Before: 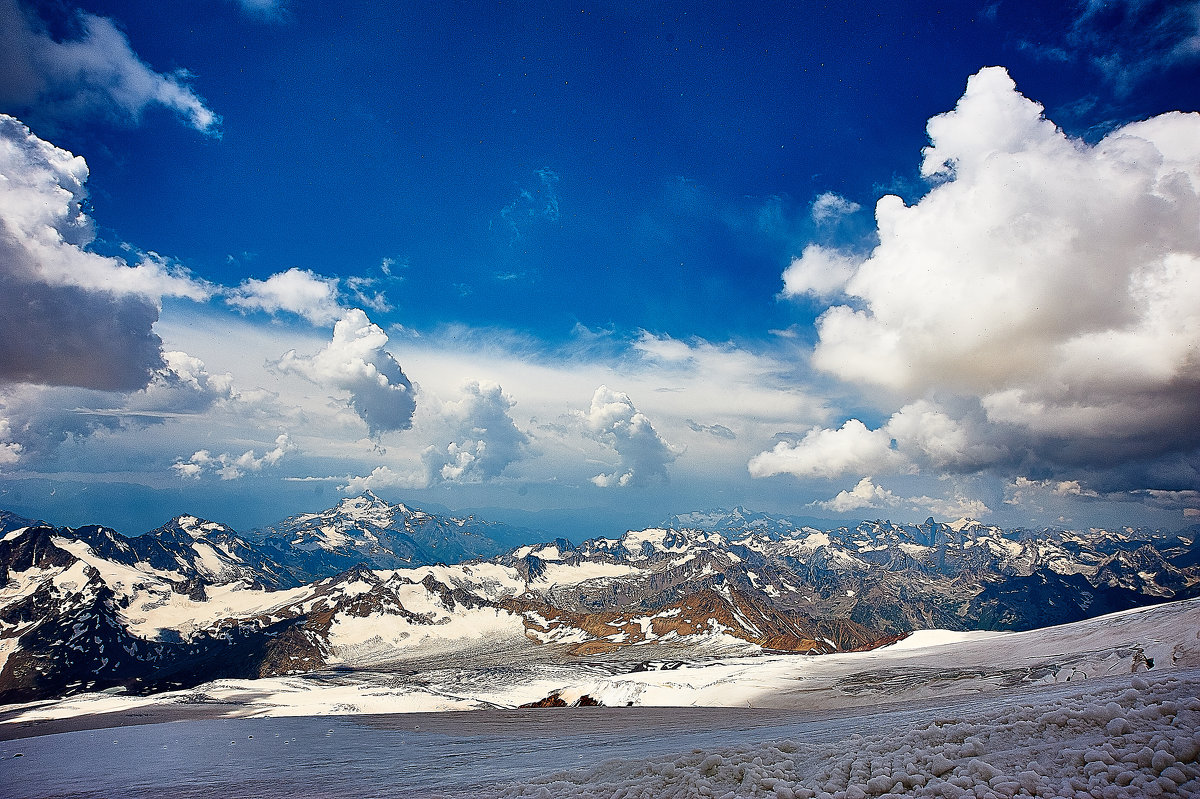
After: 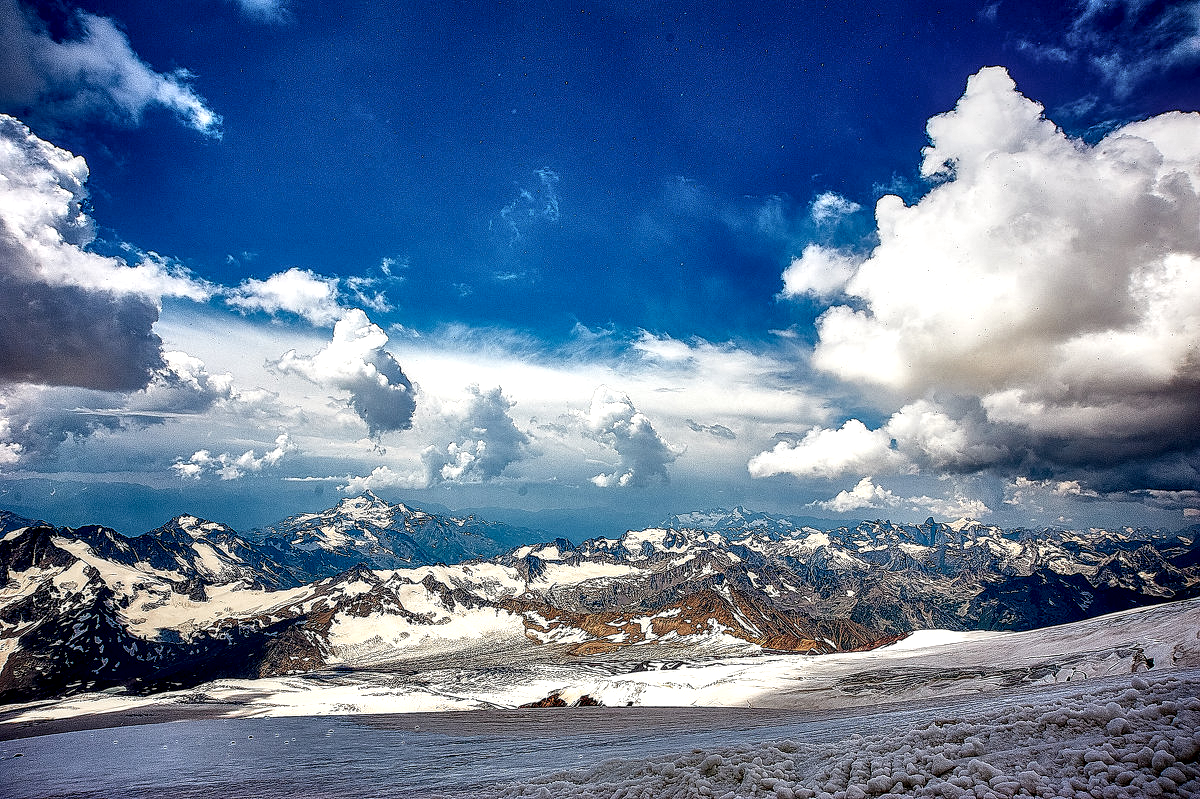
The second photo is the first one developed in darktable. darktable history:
local contrast: highlights 16%, detail 187%
